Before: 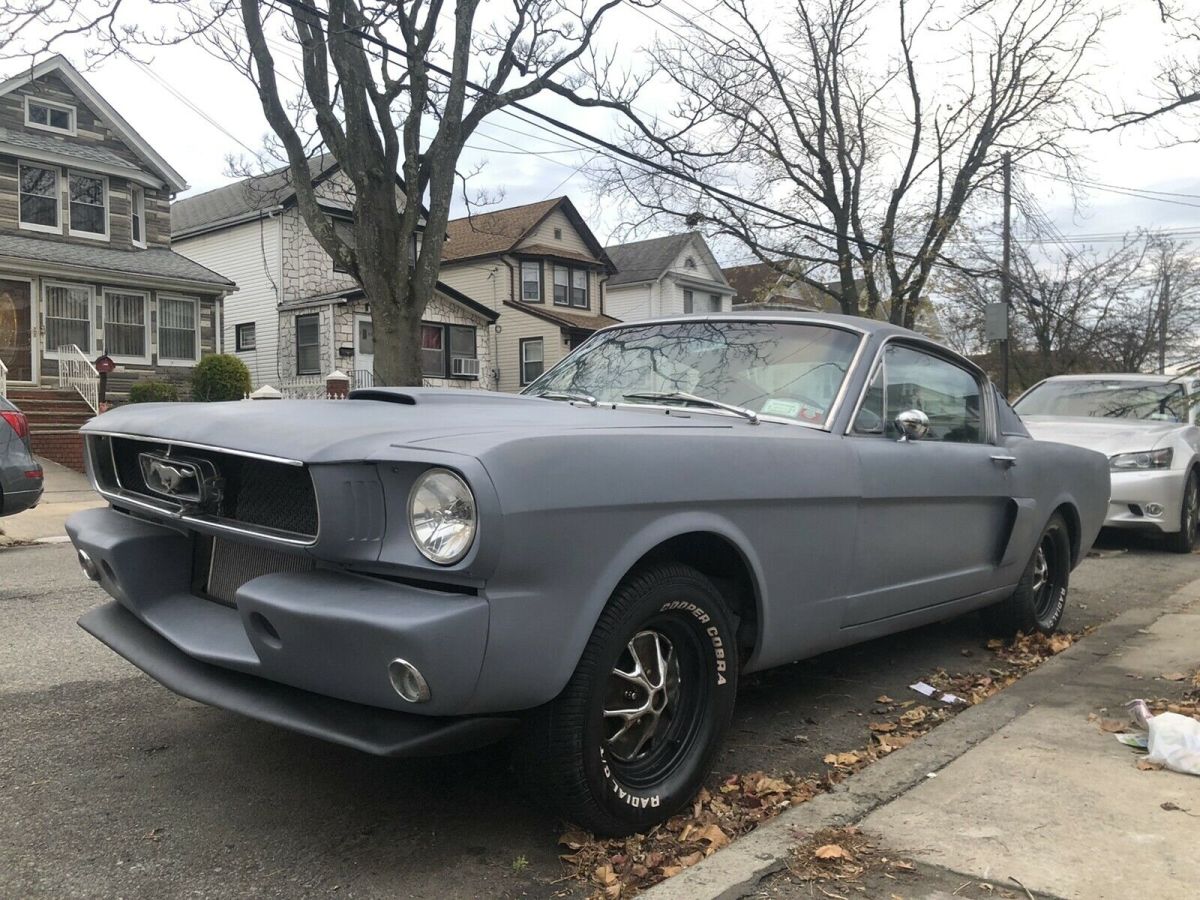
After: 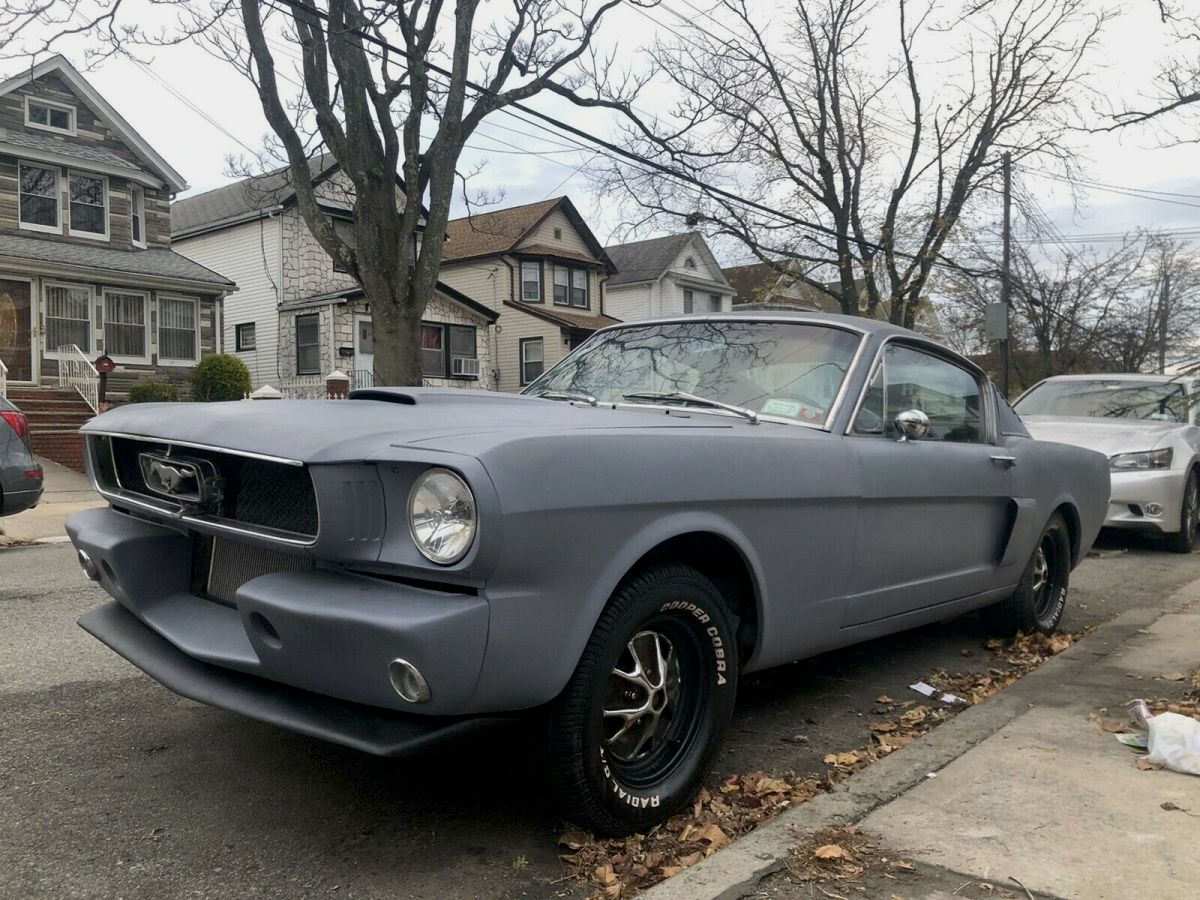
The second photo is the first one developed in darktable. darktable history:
exposure: black level correction 0.006, exposure -0.22 EV, compensate highlight preservation false
